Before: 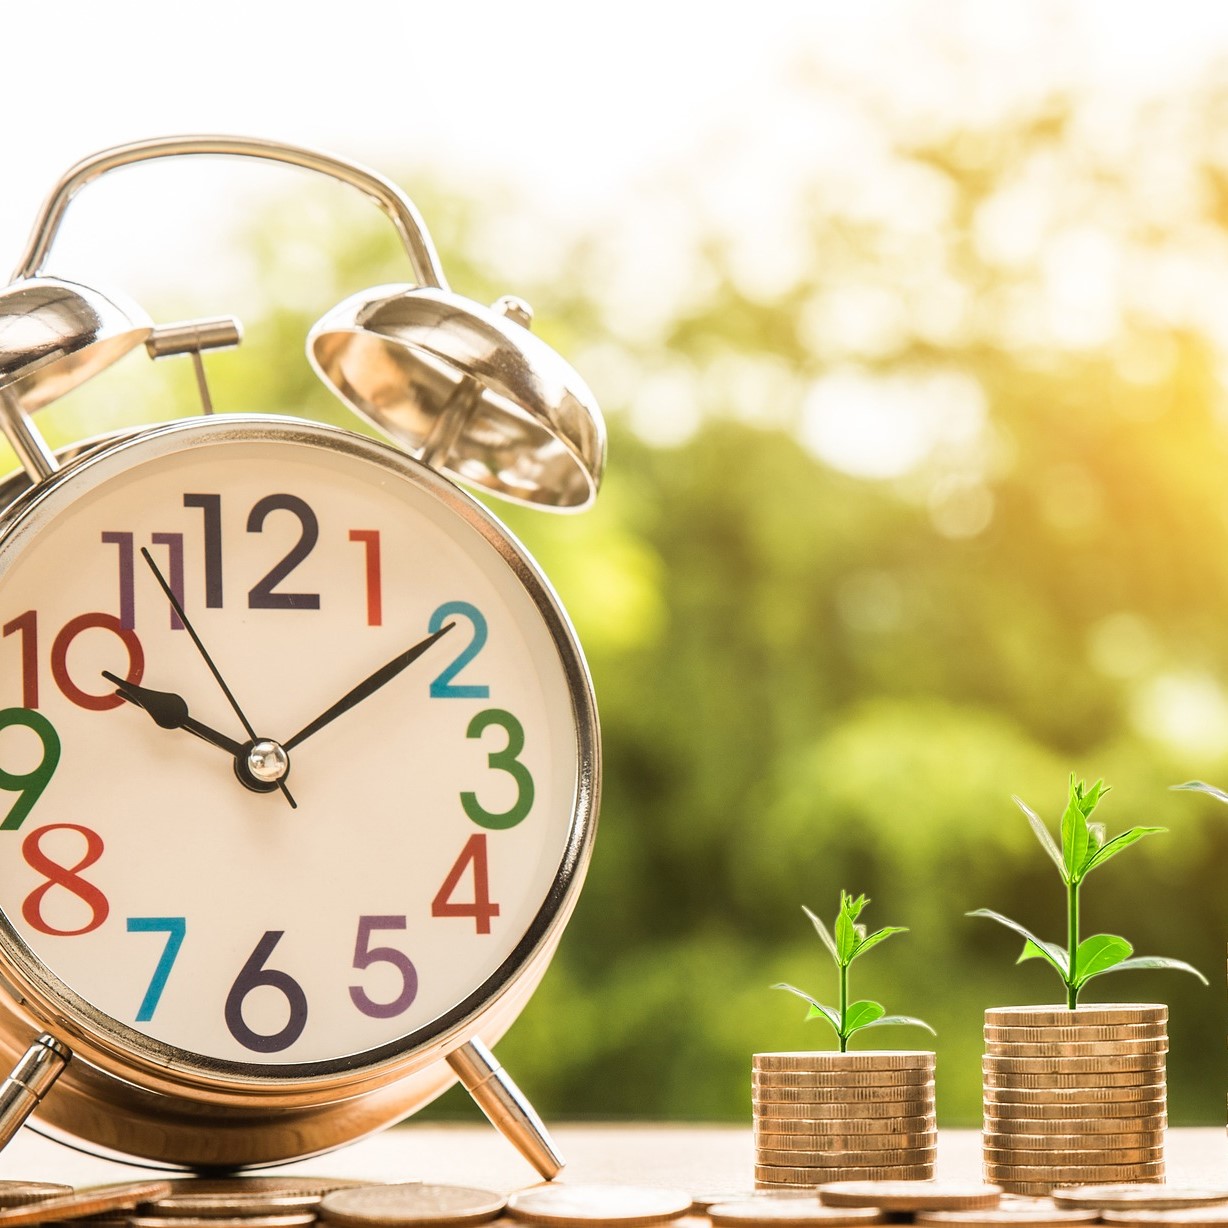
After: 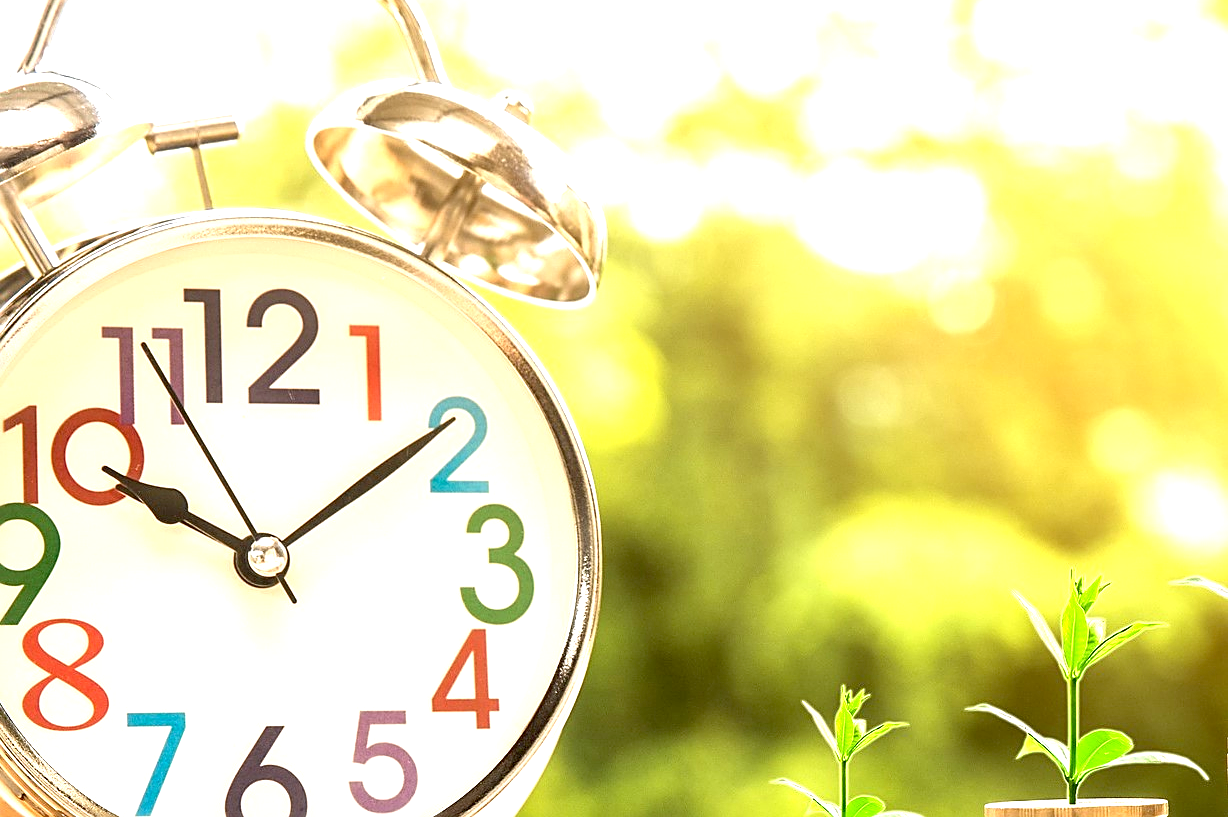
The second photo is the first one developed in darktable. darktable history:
crop: top 16.727%, bottom 16.727%
exposure: black level correction 0.008, exposure 0.979 EV, compensate highlight preservation false
sharpen: on, module defaults
